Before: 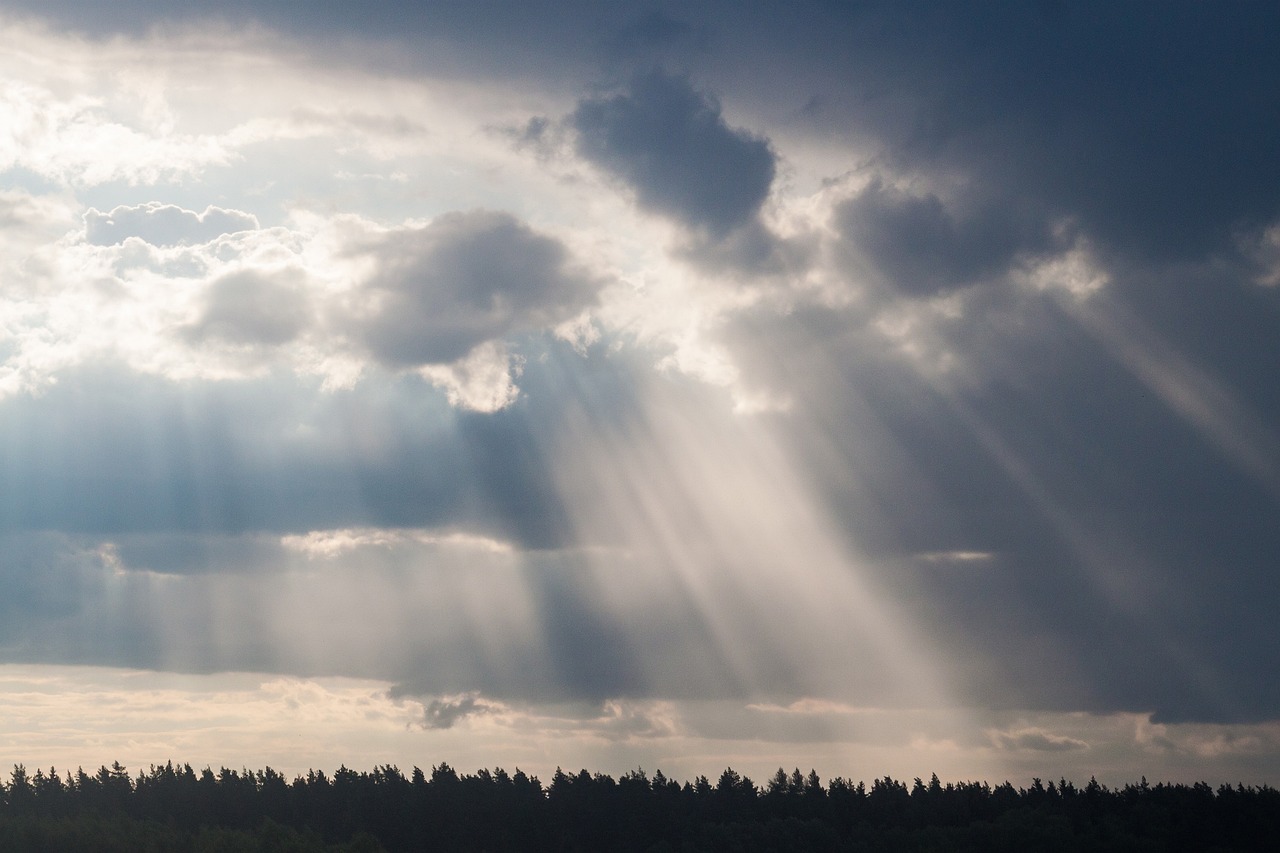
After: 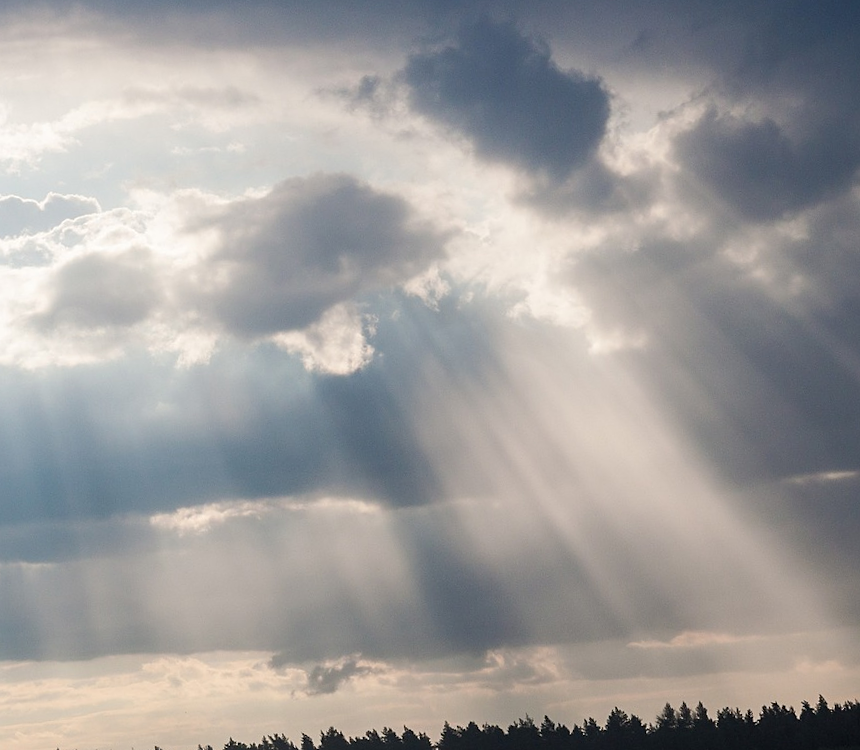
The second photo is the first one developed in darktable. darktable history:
rotate and perspective: rotation -5°, crop left 0.05, crop right 0.952, crop top 0.11, crop bottom 0.89
sharpen: amount 0.2
crop and rotate: left 9.061%, right 20.142%
color balance rgb: on, module defaults
